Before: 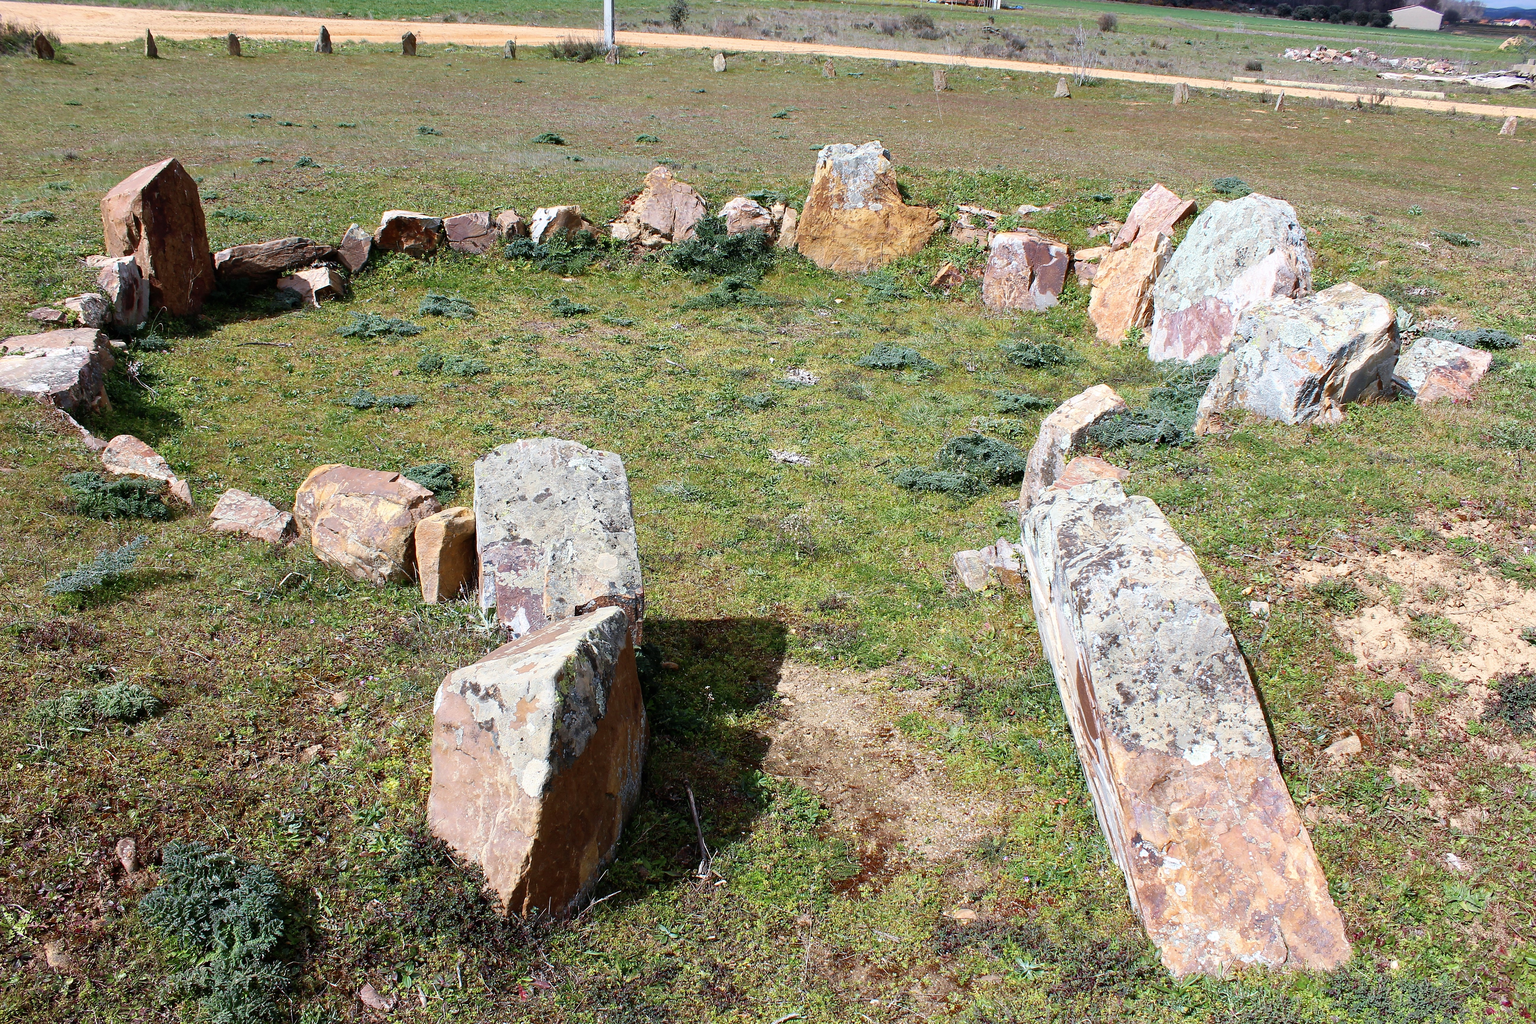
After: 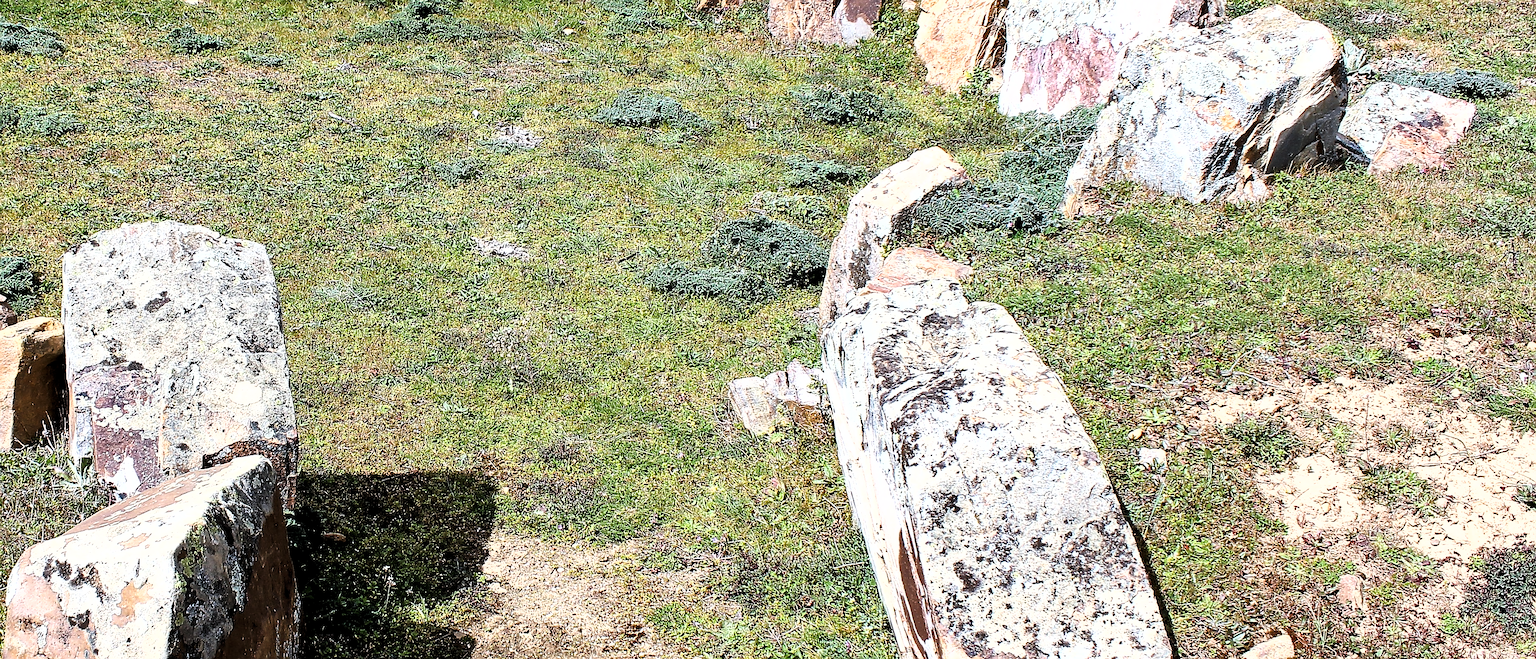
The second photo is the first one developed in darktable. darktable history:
sharpen: amount 0.988
tone equalizer: on, module defaults
crop and rotate: left 27.959%, top 27.213%, bottom 26.358%
filmic rgb: black relative exposure -16 EV, white relative exposure 4.94 EV, hardness 6.19
shadows and highlights: soften with gaussian
levels: levels [0.044, 0.475, 0.791]
exposure: exposure 0.204 EV, compensate highlight preservation false
